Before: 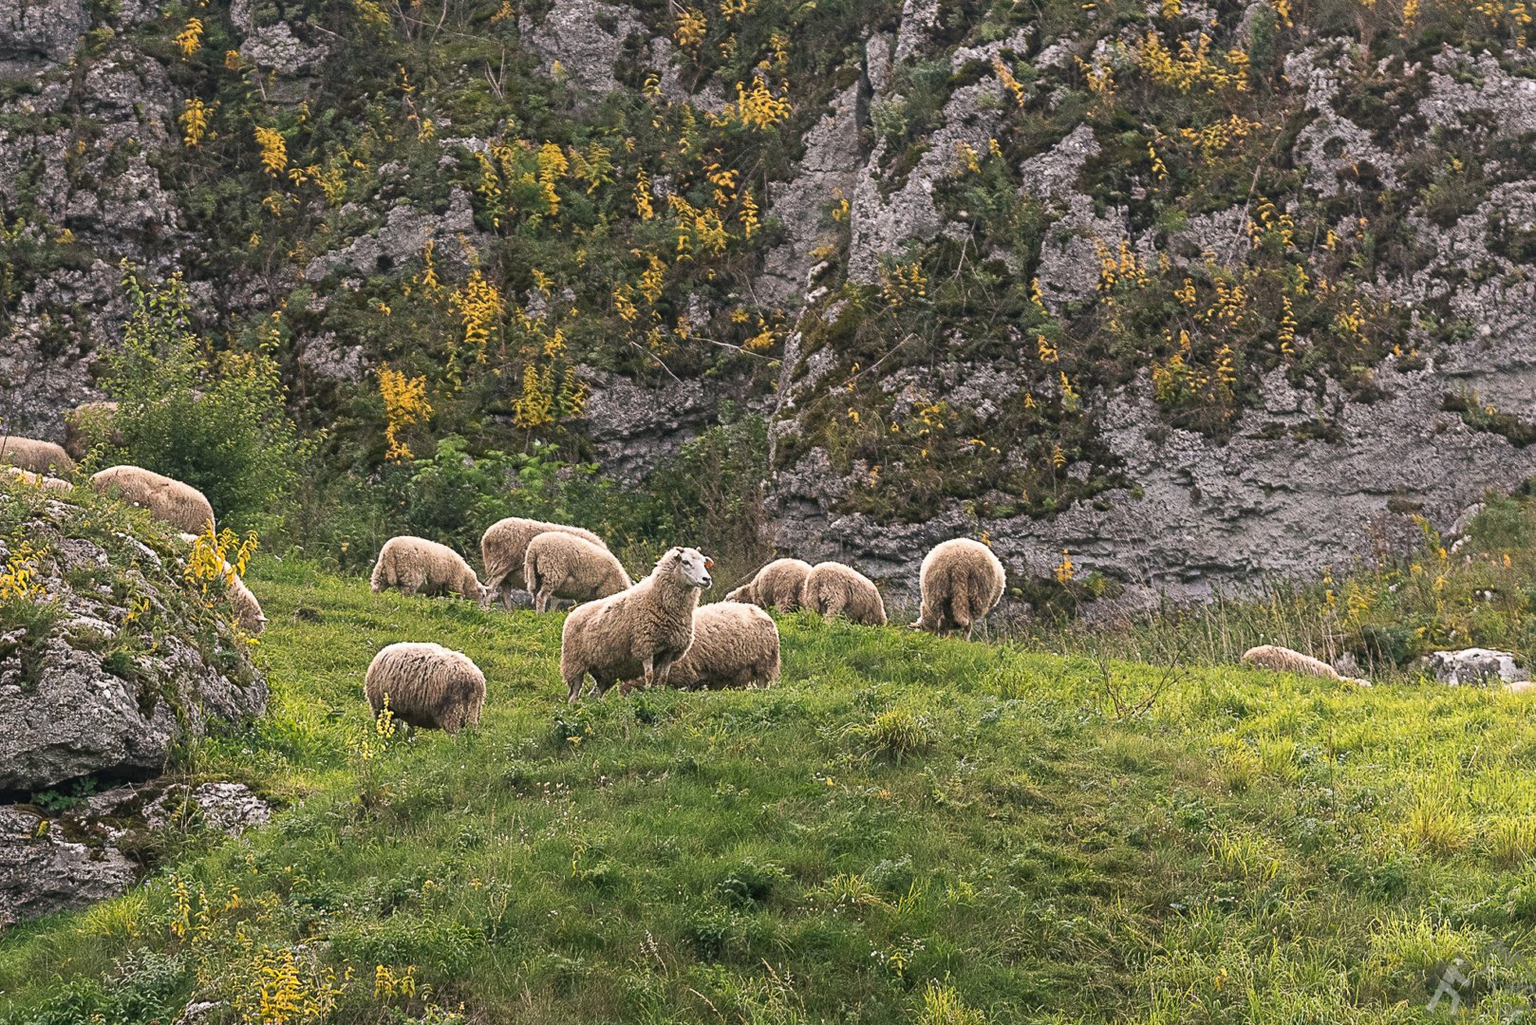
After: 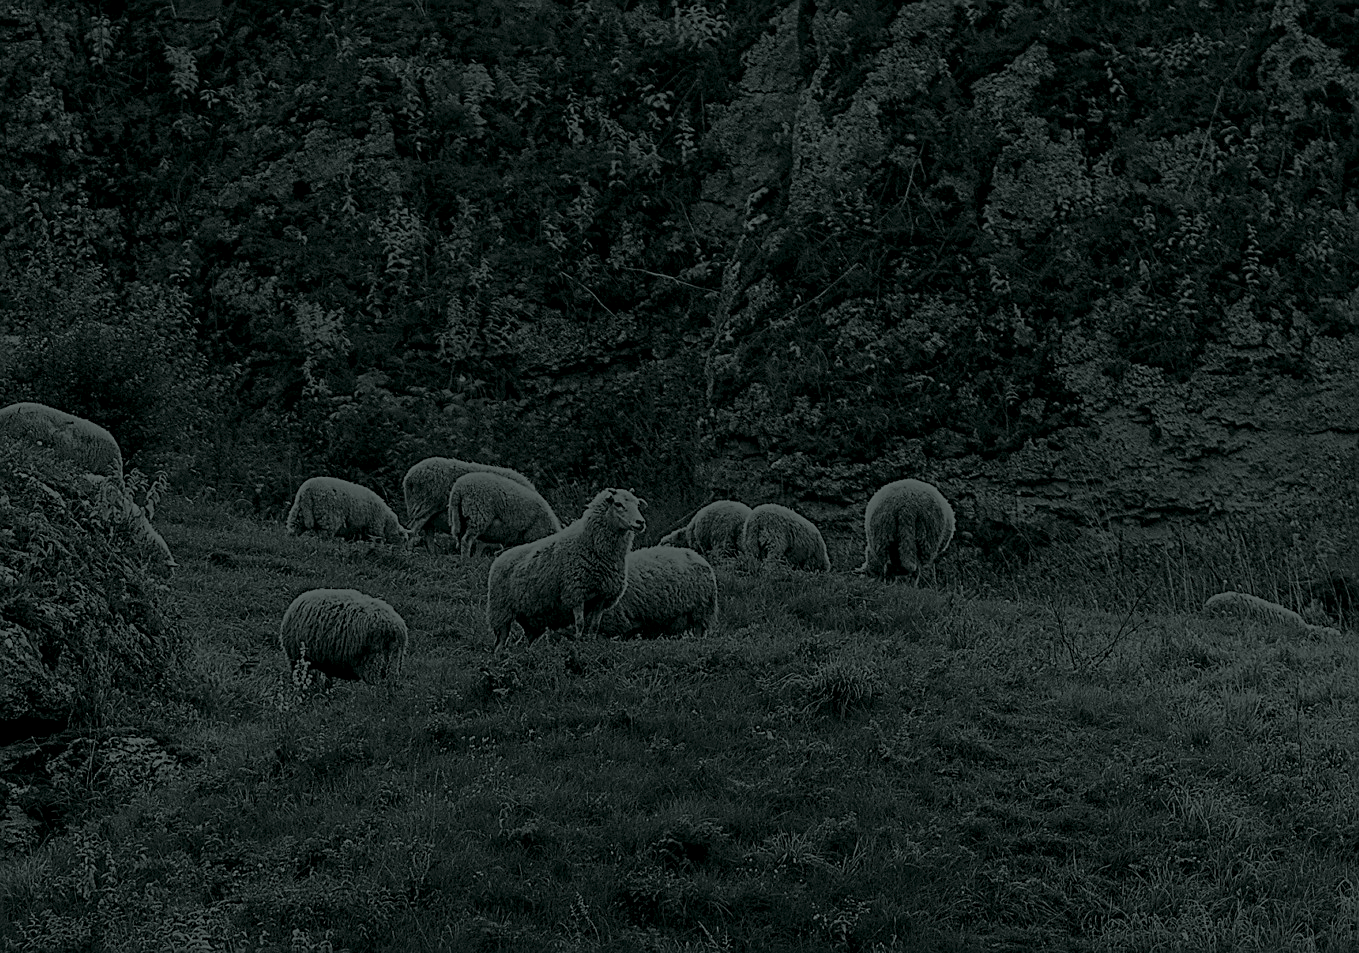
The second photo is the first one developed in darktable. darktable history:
sharpen: on, module defaults
crop: left 6.446%, top 8.188%, right 9.538%, bottom 3.548%
colorize: hue 90°, saturation 19%, lightness 1.59%, version 1
